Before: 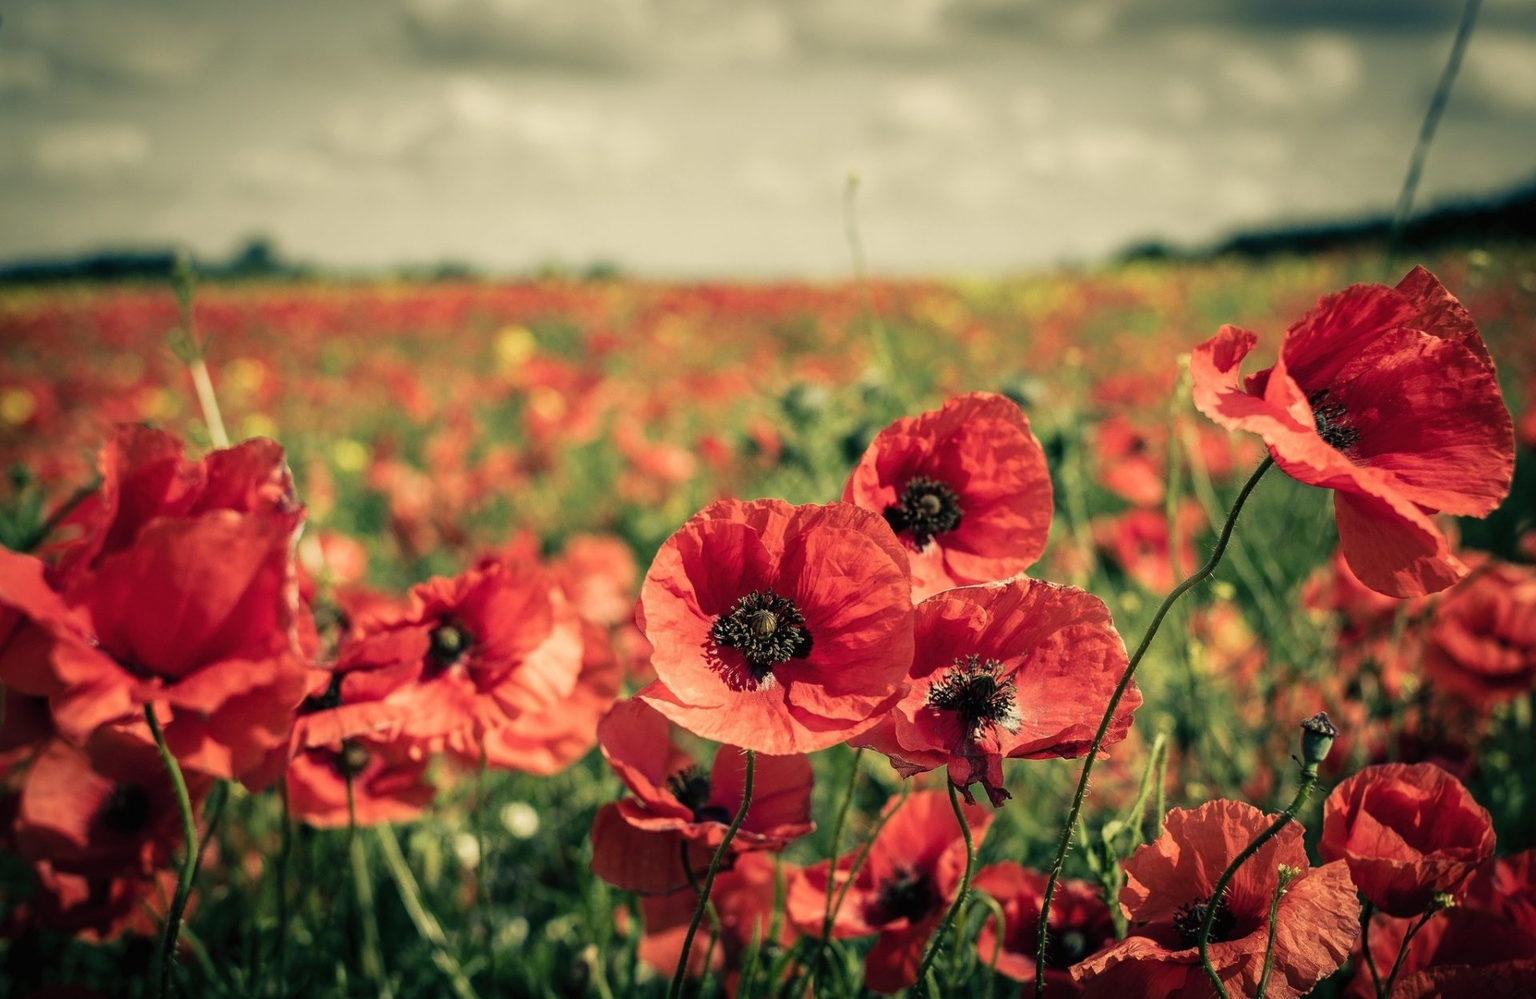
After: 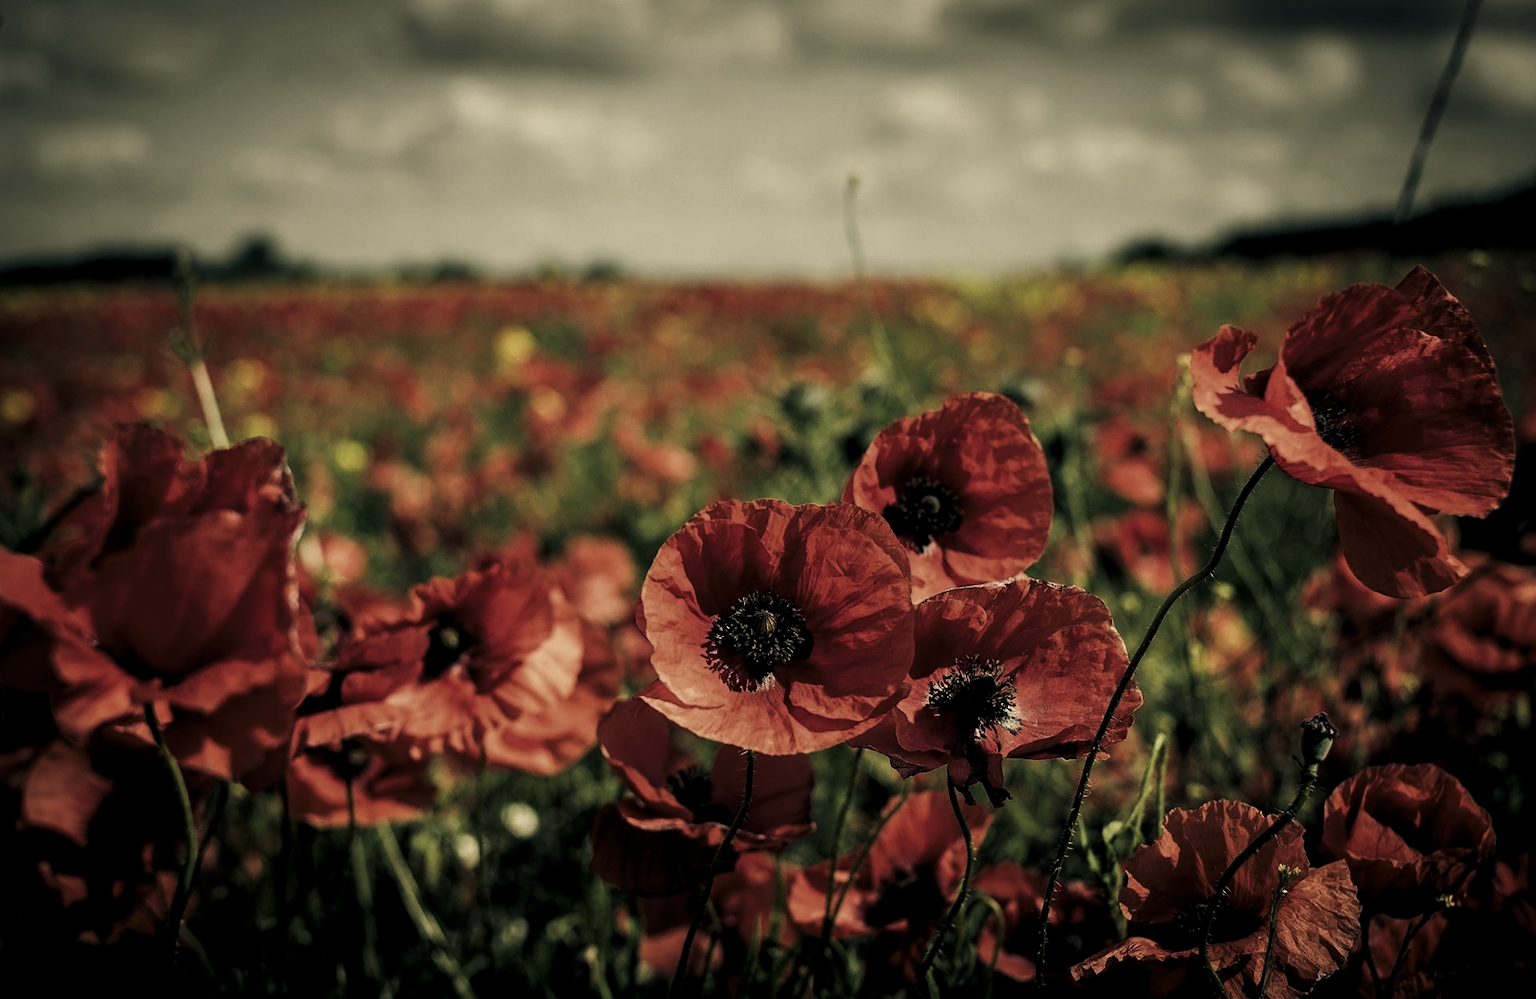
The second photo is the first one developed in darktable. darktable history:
sharpen: amount 0.2
contrast brightness saturation: contrast 0.03, brightness -0.04
levels: mode automatic, black 8.58%, gray 59.42%, levels [0, 0.445, 1]
